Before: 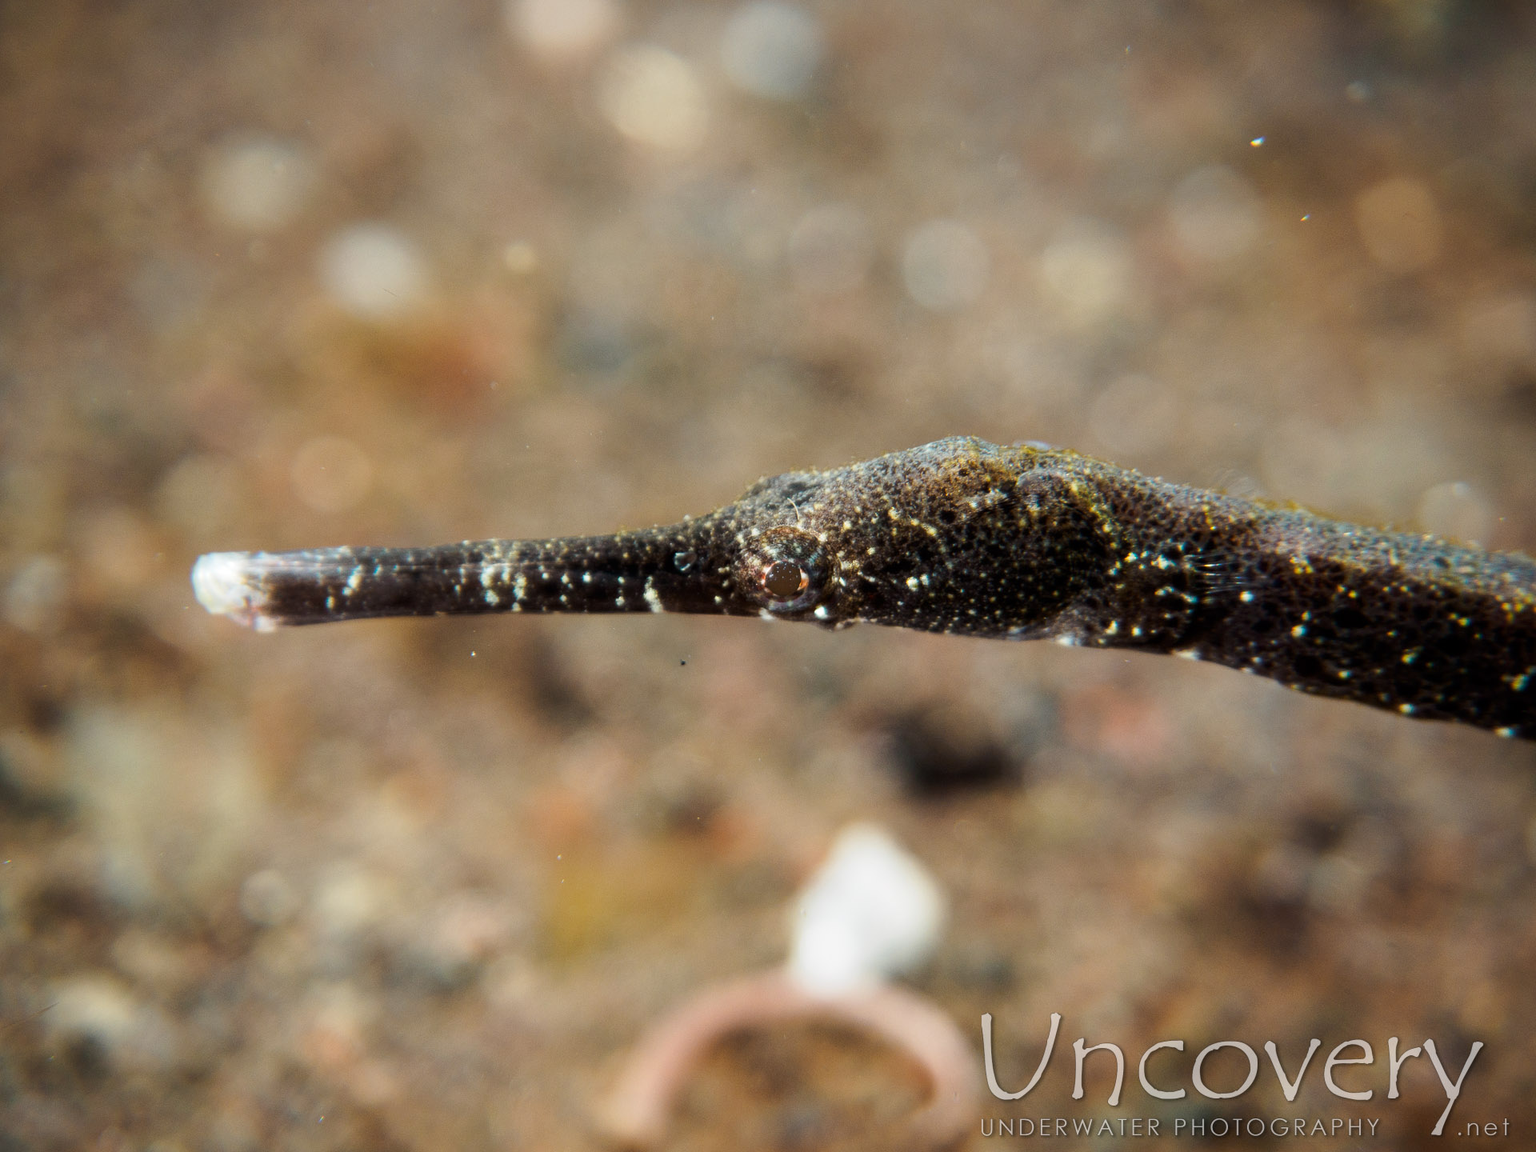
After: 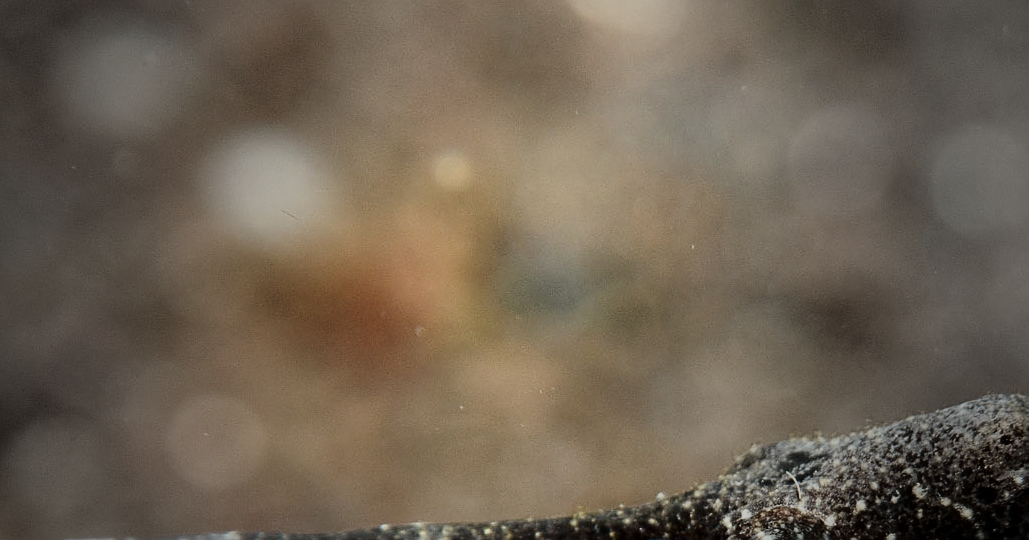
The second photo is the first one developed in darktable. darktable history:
contrast brightness saturation: contrast 0.204, brightness -0.1, saturation 0.101
crop: left 10.361%, top 10.536%, right 36.014%, bottom 51.948%
vignetting: fall-off start 16.34%, fall-off radius 100.16%, brightness -0.621, saturation -0.674, width/height ratio 0.722
sharpen: on, module defaults
